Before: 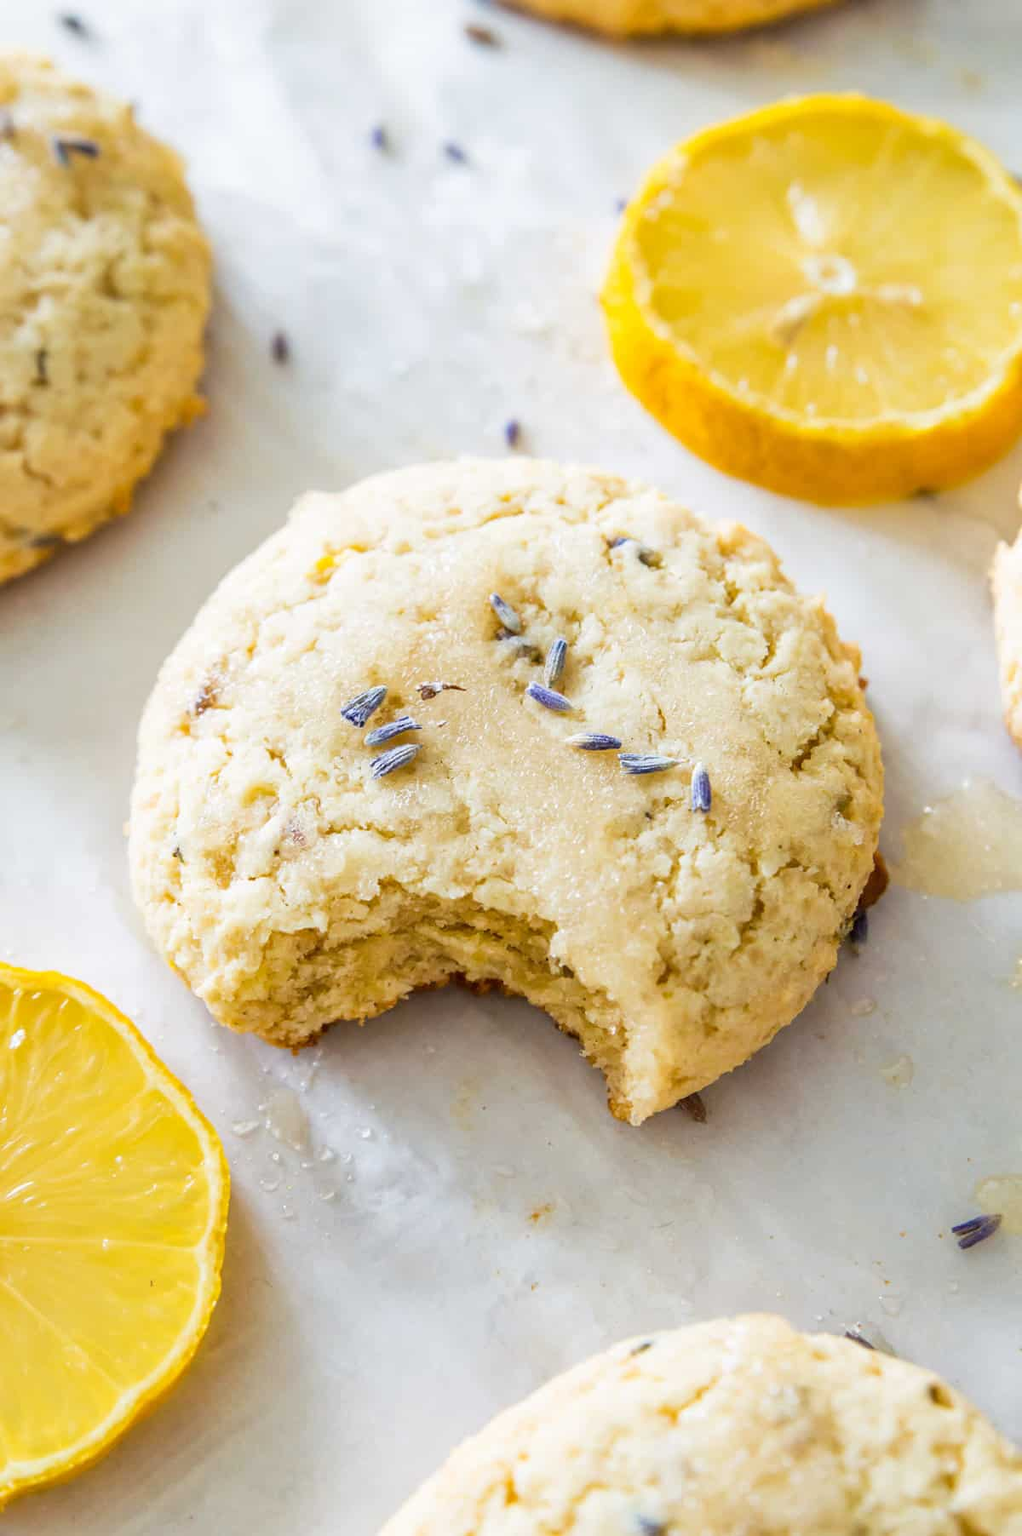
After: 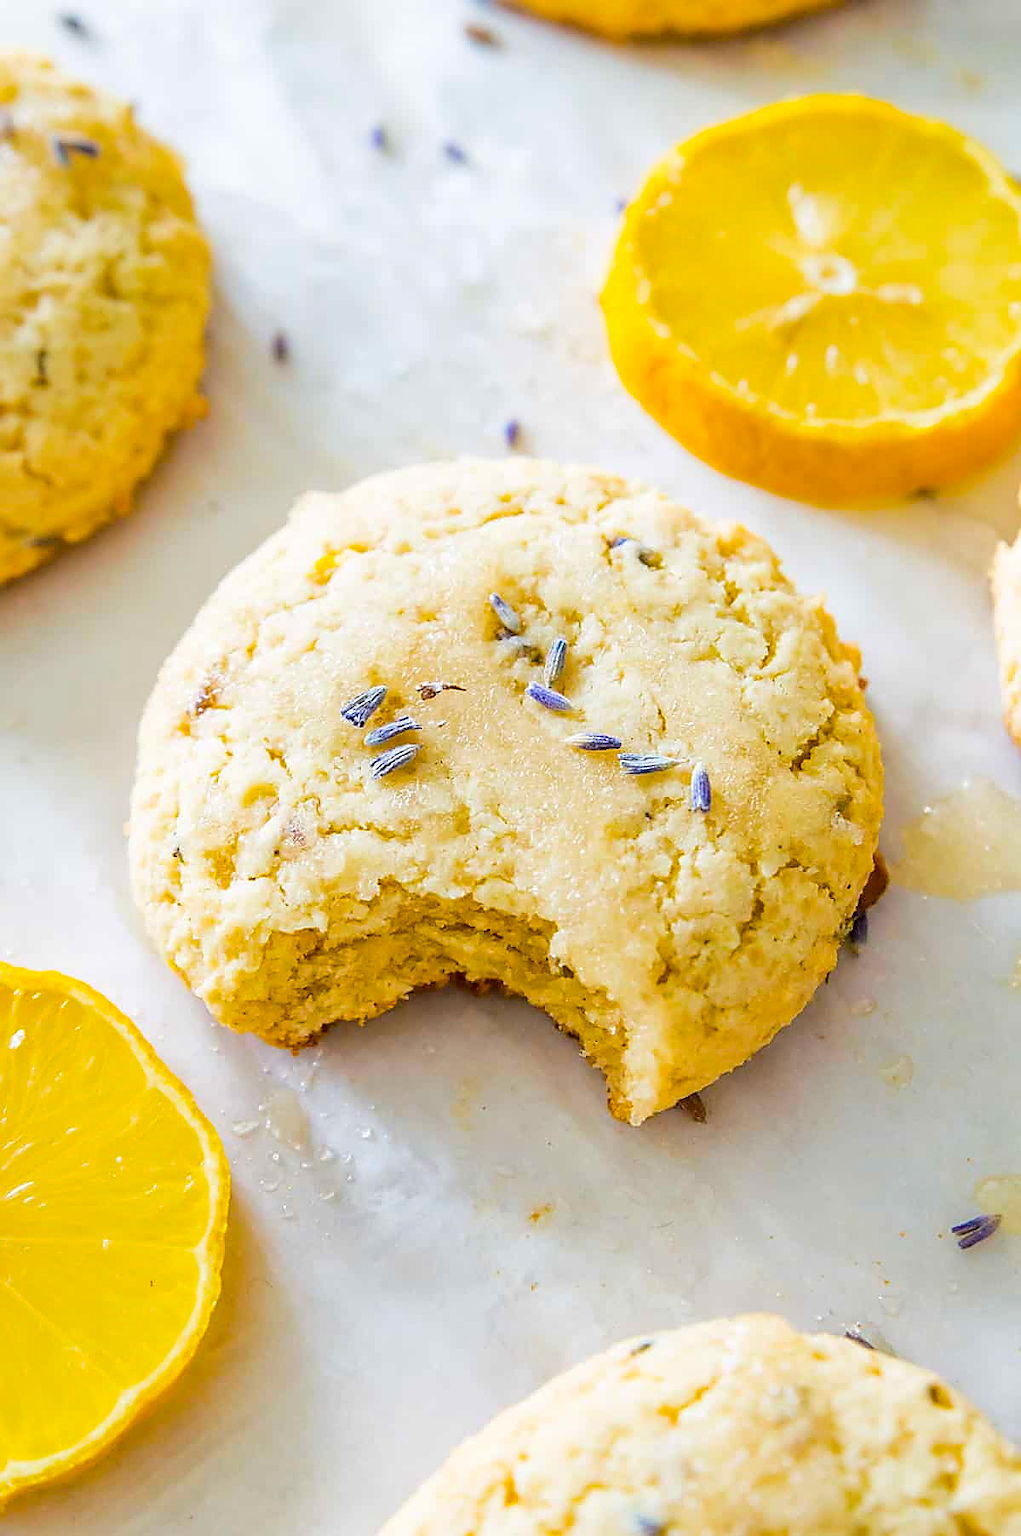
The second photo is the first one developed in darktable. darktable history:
color balance rgb: perceptual saturation grading › global saturation 25%, perceptual brilliance grading › mid-tones 10%, perceptual brilliance grading › shadows 15%, global vibrance 20%
sharpen: radius 1.4, amount 1.25, threshold 0.7
